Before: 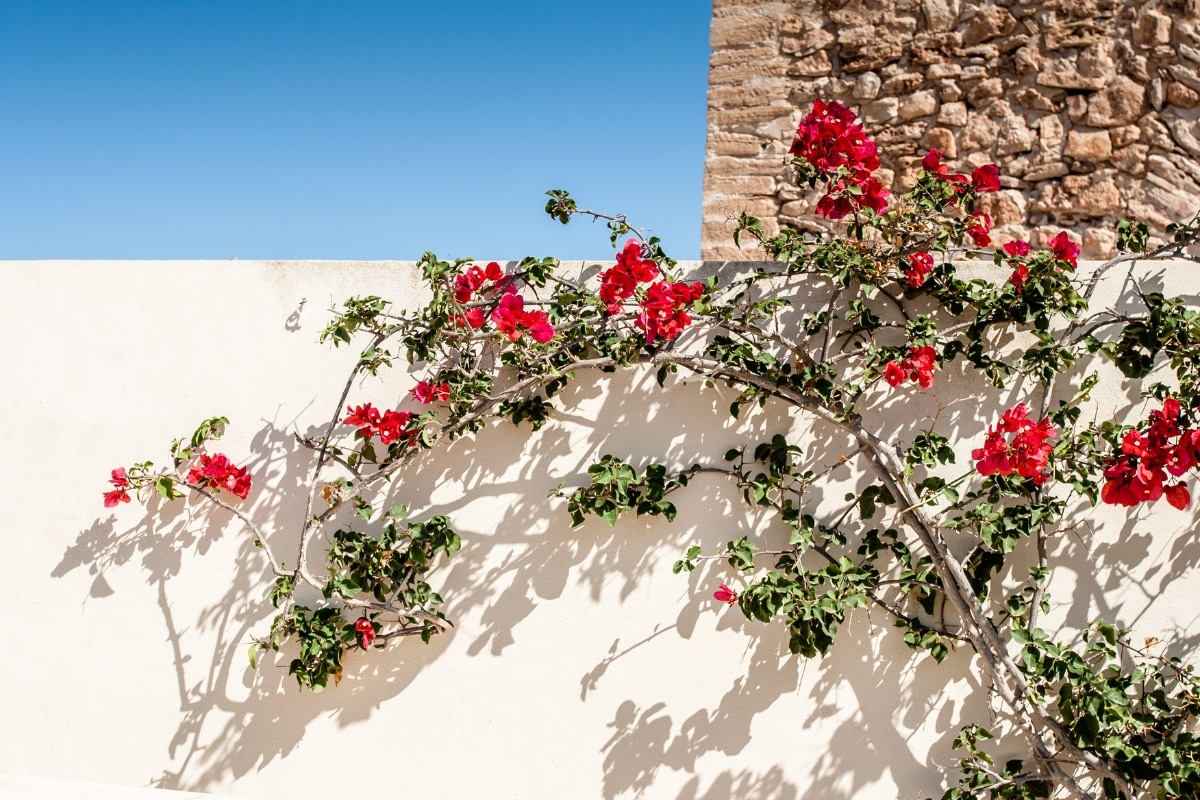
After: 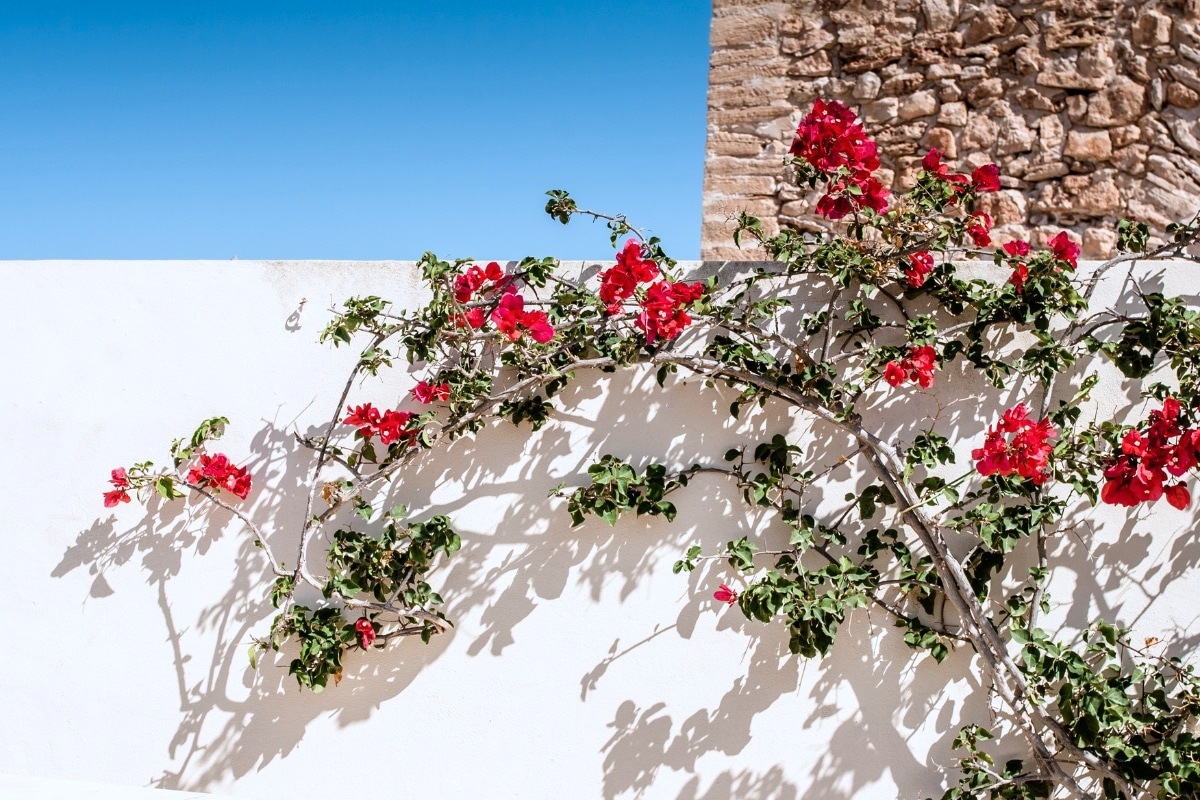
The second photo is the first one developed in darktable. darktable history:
color correction: highlights a* -0.723, highlights b* -8.99
